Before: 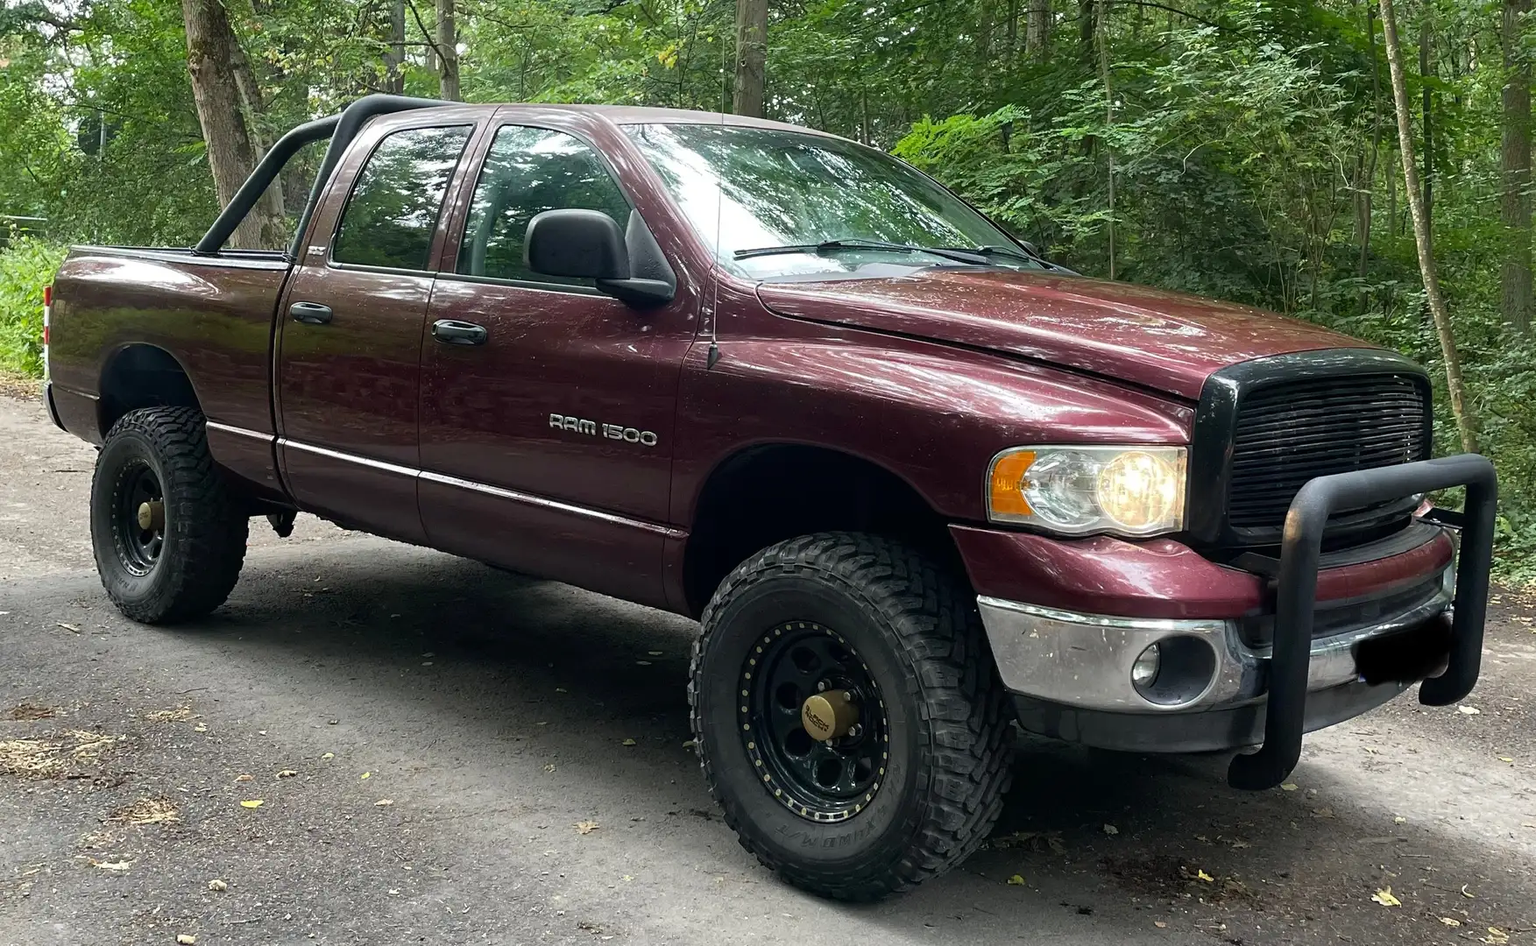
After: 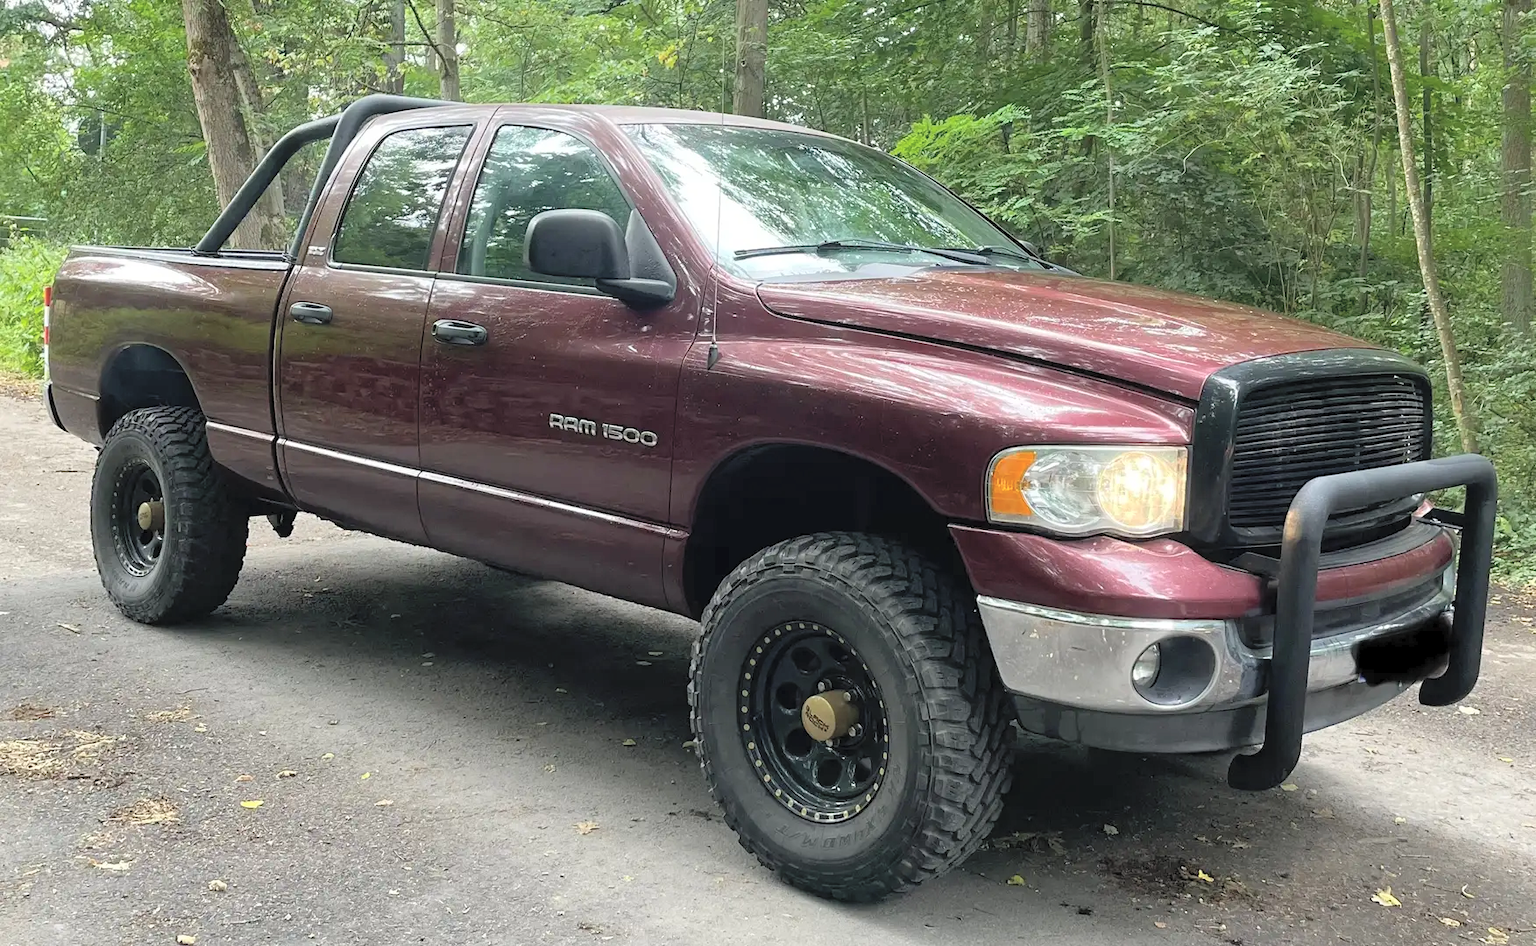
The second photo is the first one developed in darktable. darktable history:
contrast brightness saturation: brightness 0.29
